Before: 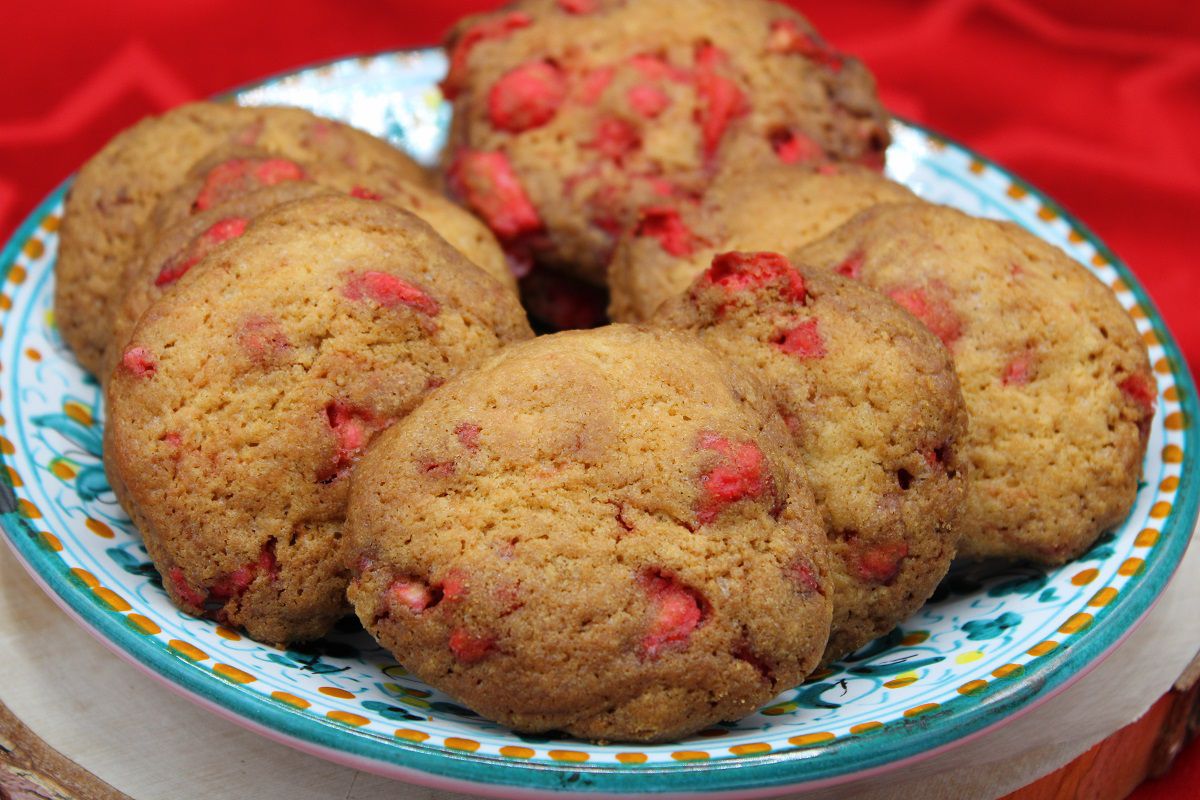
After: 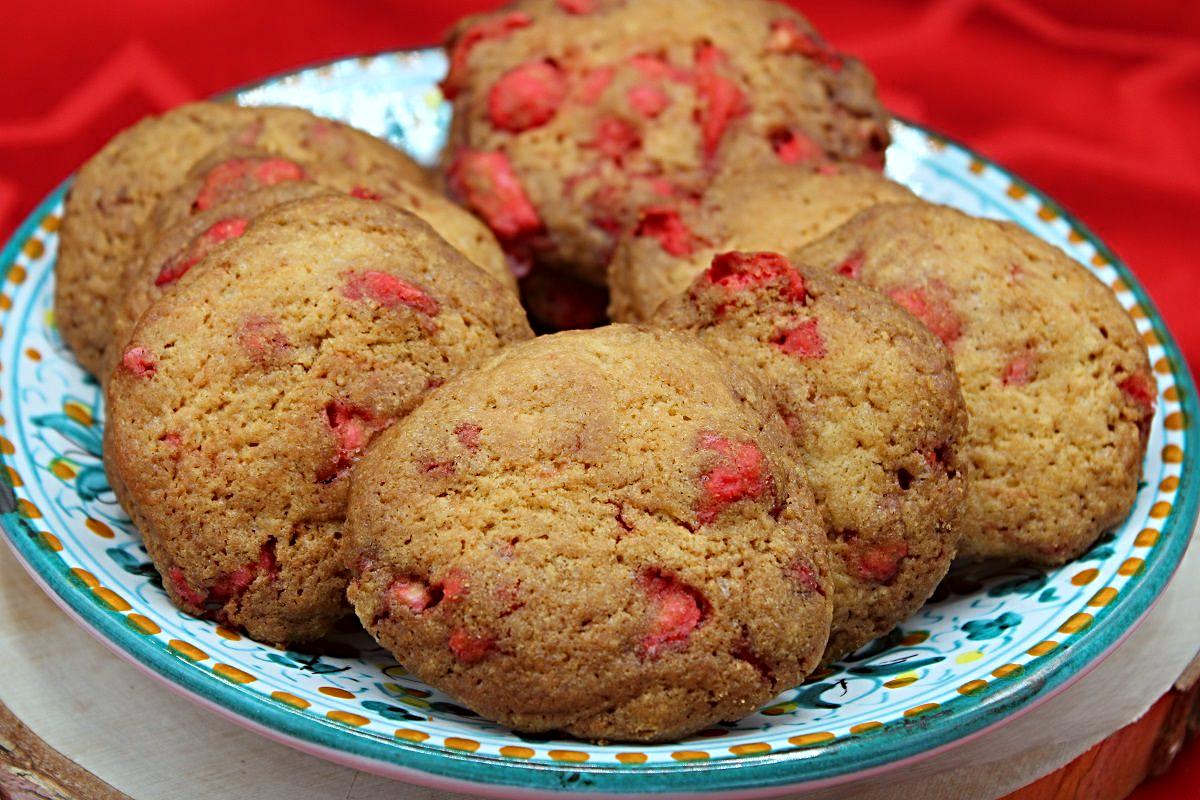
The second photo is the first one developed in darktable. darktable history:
sharpen: radius 4.893
color correction: highlights a* -5.03, highlights b* -3.33, shadows a* 4.04, shadows b* 4.43
